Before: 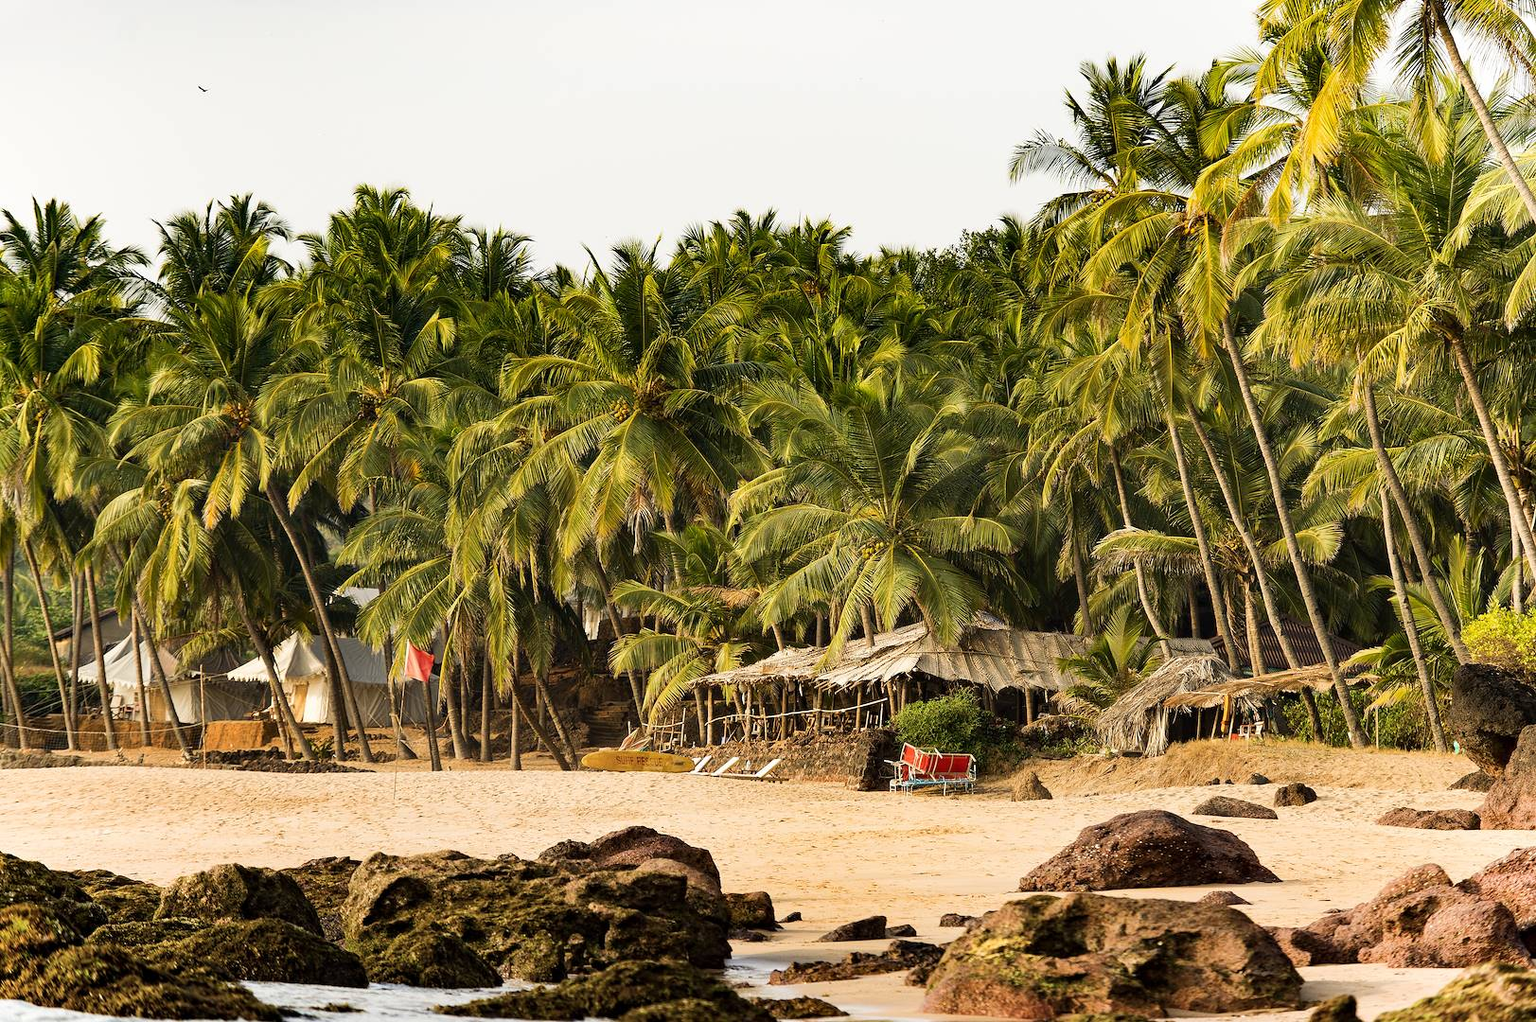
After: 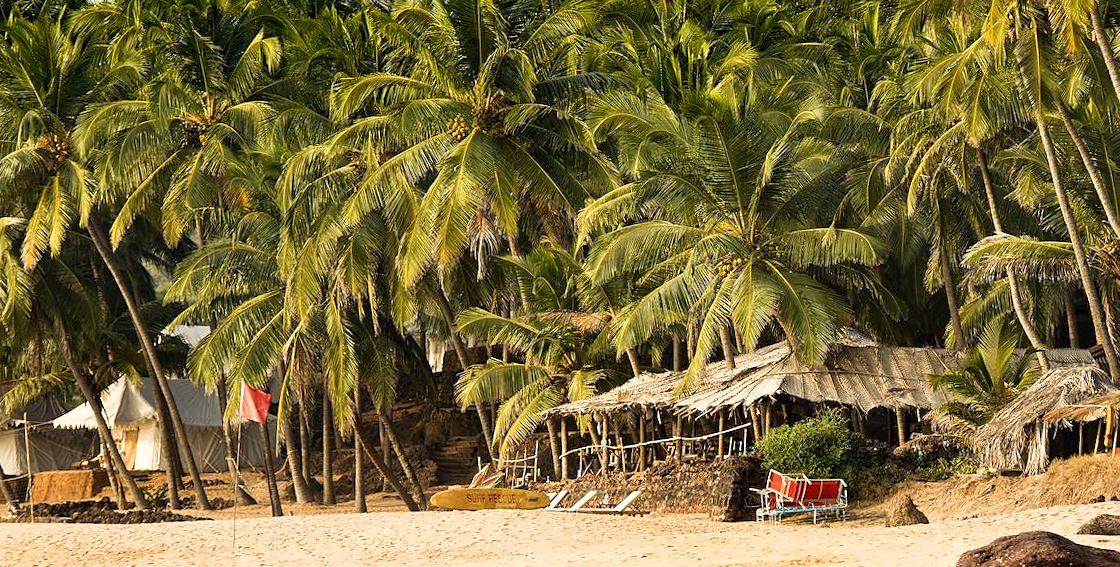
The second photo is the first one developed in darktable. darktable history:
rotate and perspective: rotation -2°, crop left 0.022, crop right 0.978, crop top 0.049, crop bottom 0.951
crop: left 11.123%, top 27.61%, right 18.3%, bottom 17.034%
shadows and highlights: shadows 0, highlights 40
sharpen: amount 0.2
